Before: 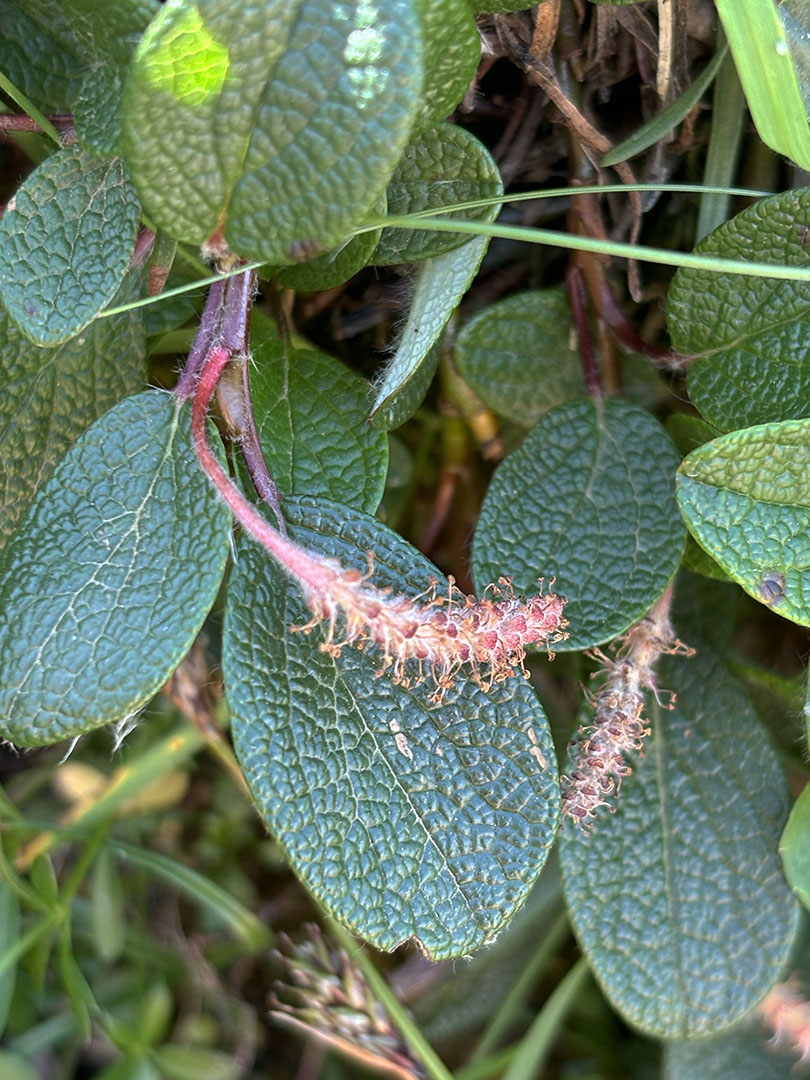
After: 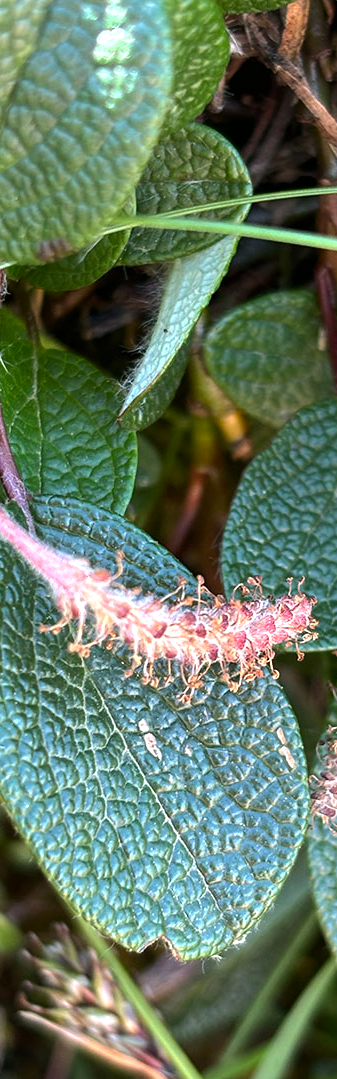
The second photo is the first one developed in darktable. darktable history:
crop: left 31.052%, right 27.266%
tone equalizer: -8 EV -0.411 EV, -7 EV -0.394 EV, -6 EV -0.336 EV, -5 EV -0.232 EV, -3 EV 0.211 EV, -2 EV 0.31 EV, -1 EV 0.405 EV, +0 EV 0.404 EV, edges refinement/feathering 500, mask exposure compensation -1.57 EV, preserve details no
